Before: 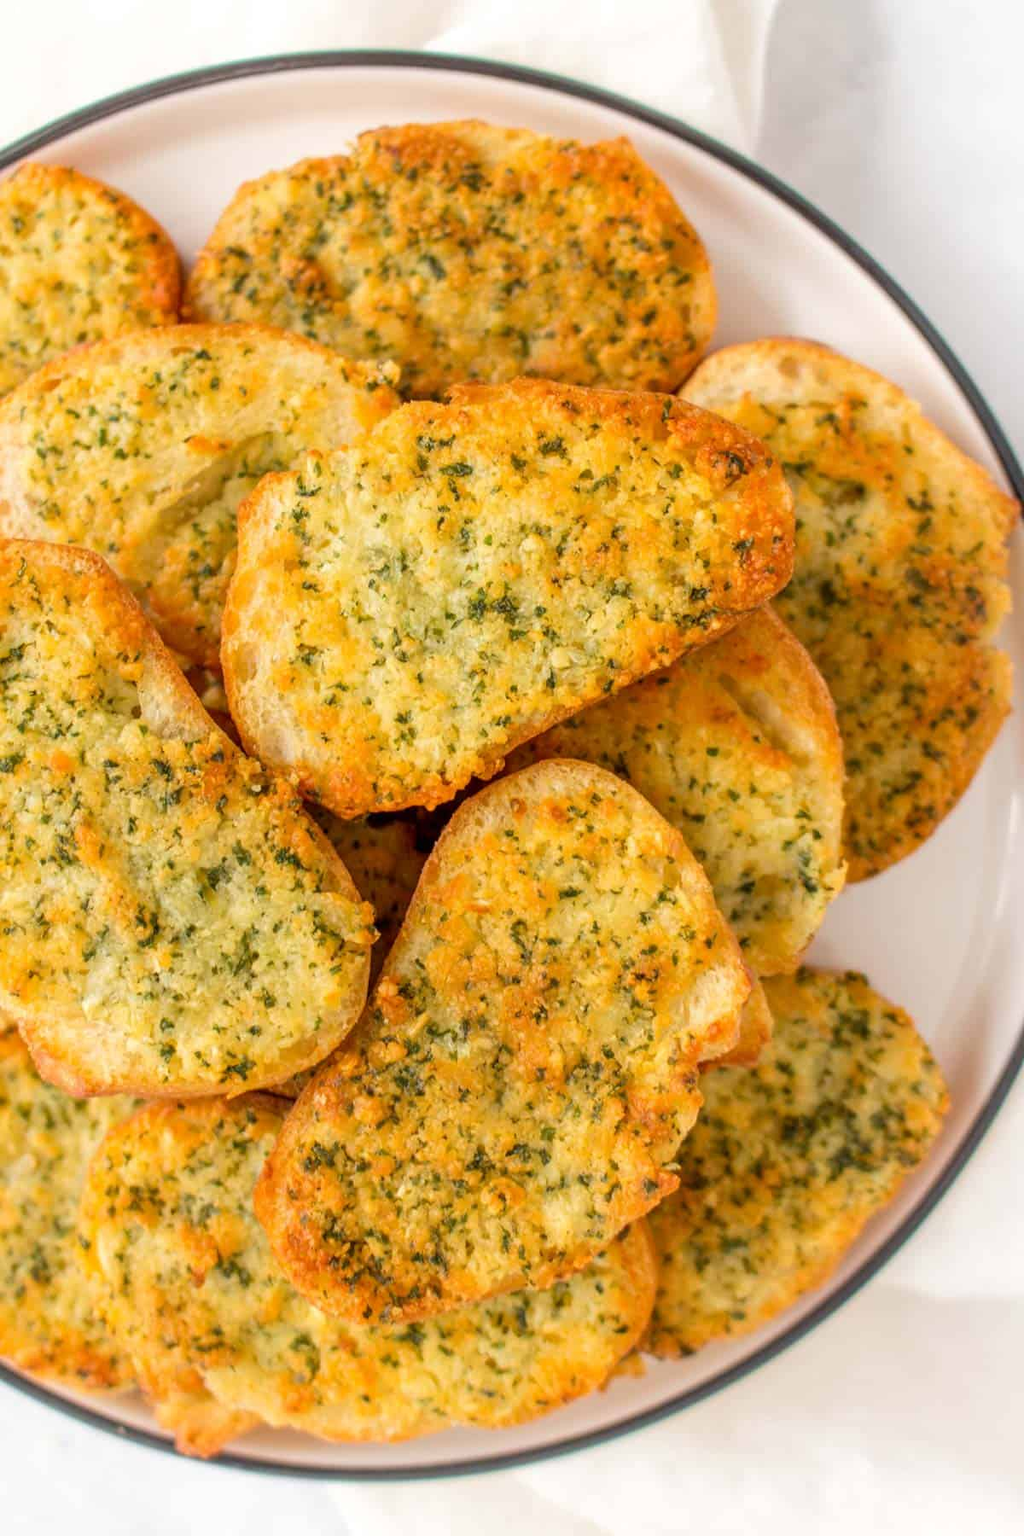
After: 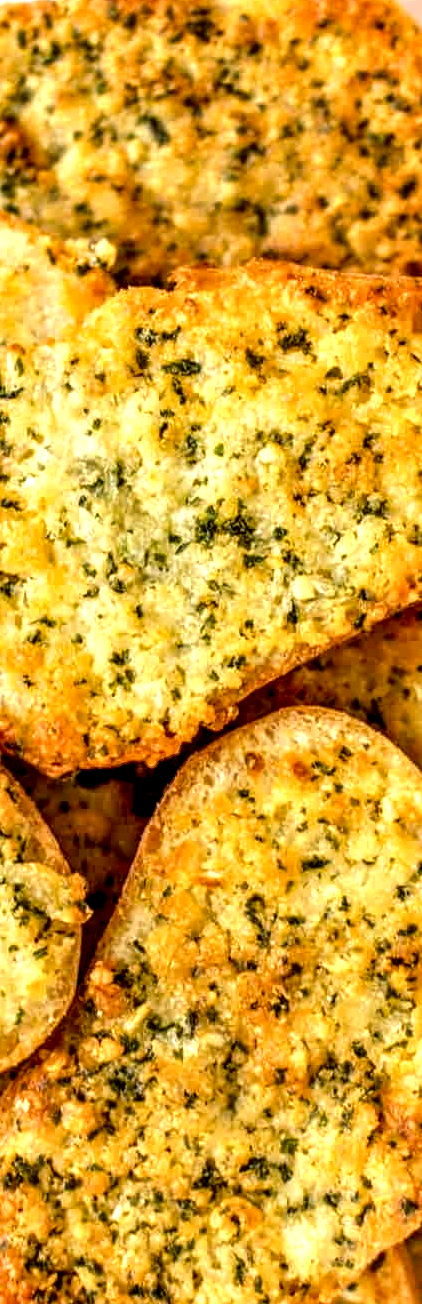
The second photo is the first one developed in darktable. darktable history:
exposure: black level correction 0.005, exposure 0.286 EV, compensate highlight preservation false
crop and rotate: left 29.476%, top 10.214%, right 35.32%, bottom 17.333%
contrast equalizer: y [[0.601, 0.6, 0.598, 0.598, 0.6, 0.601], [0.5 ×6], [0.5 ×6], [0 ×6], [0 ×6]]
local contrast: detail 150%
